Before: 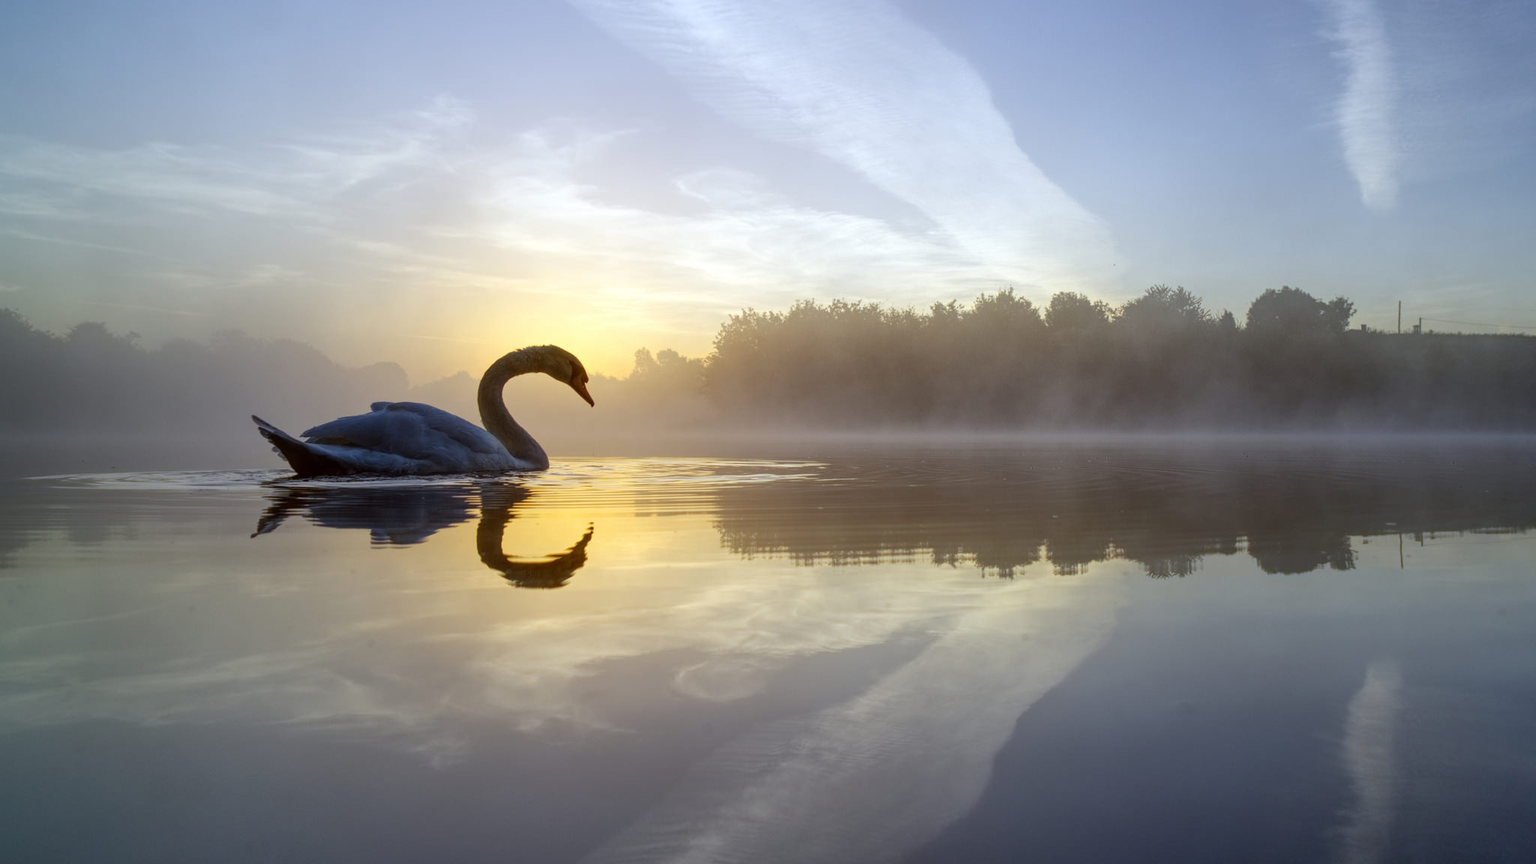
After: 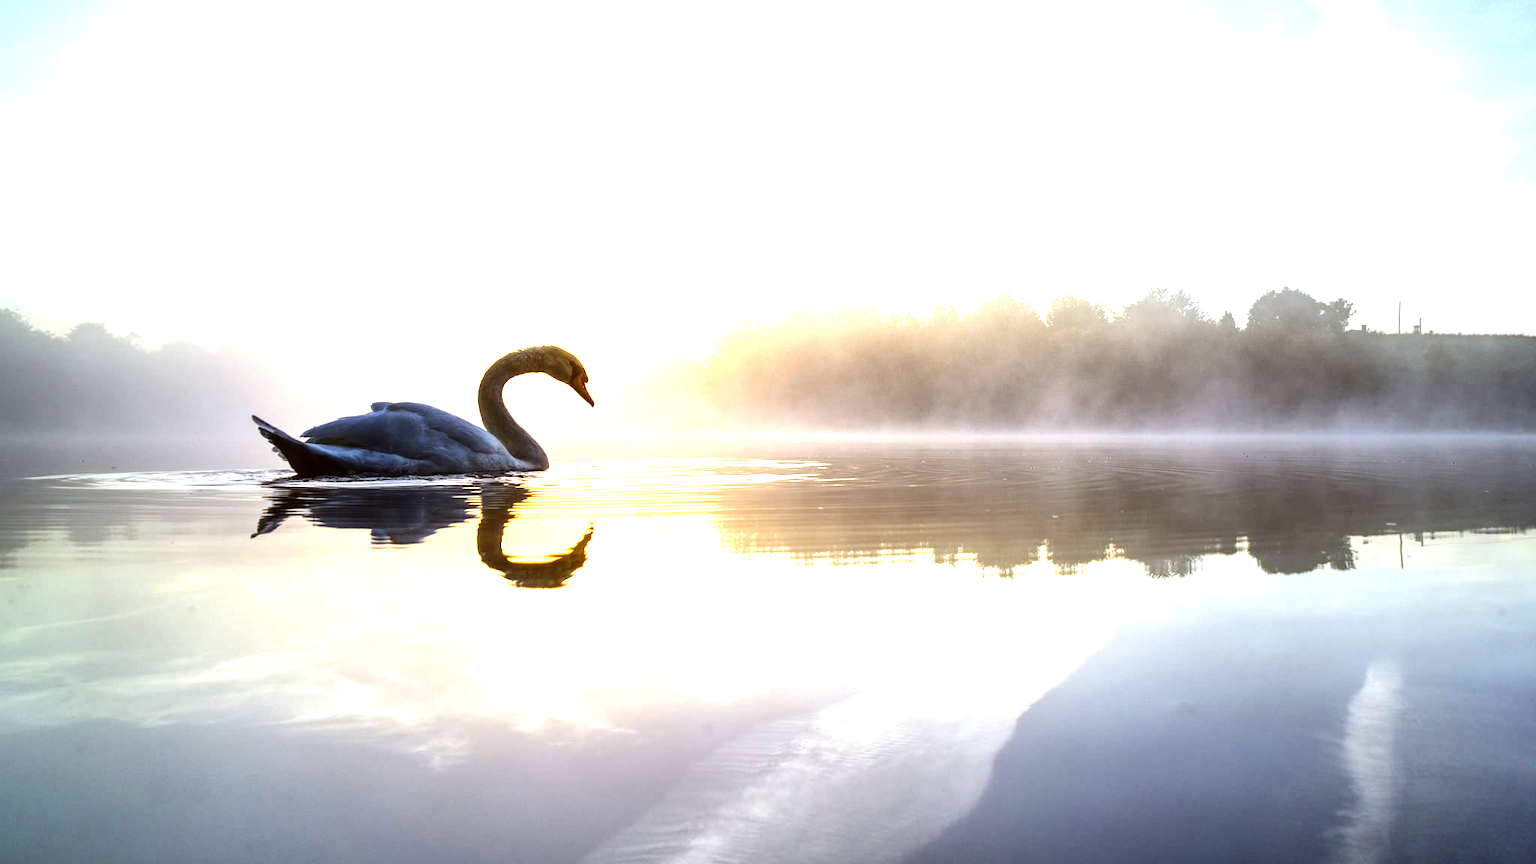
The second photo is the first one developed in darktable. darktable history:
tone equalizer: -8 EV -1.08 EV, -7 EV -1.03 EV, -6 EV -0.864 EV, -5 EV -0.568 EV, -3 EV 0.583 EV, -2 EV 0.864 EV, -1 EV 1.01 EV, +0 EV 1.07 EV, edges refinement/feathering 500, mask exposure compensation -1.57 EV, preserve details no
exposure: black level correction 0, exposure 1.185 EV, compensate highlight preservation false
